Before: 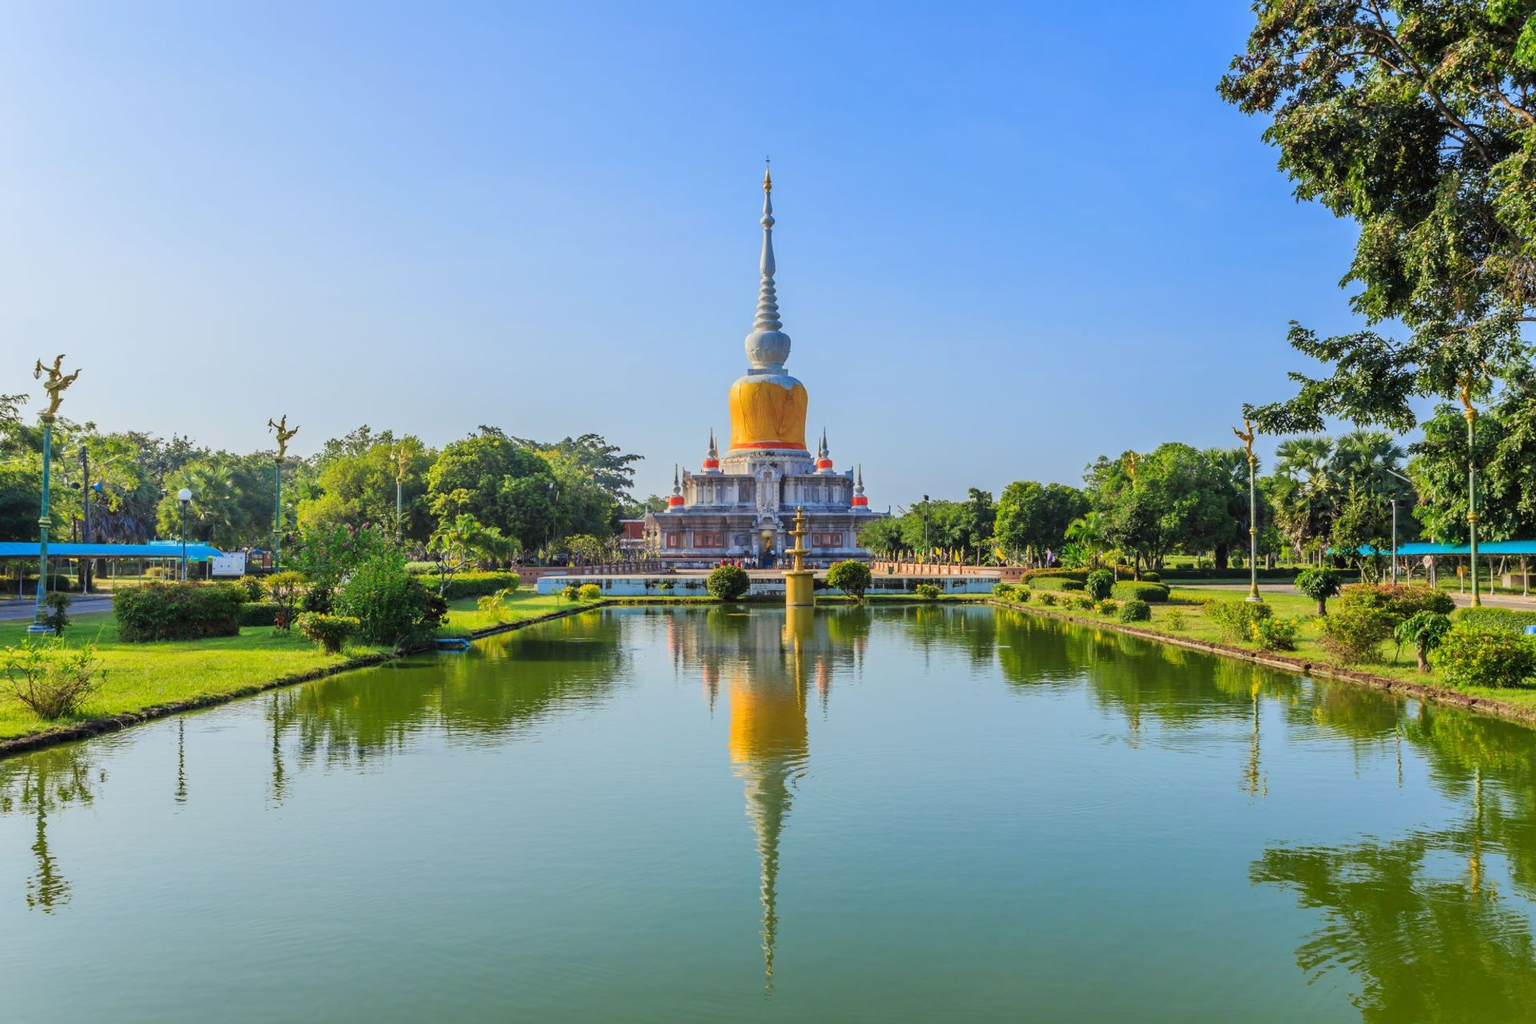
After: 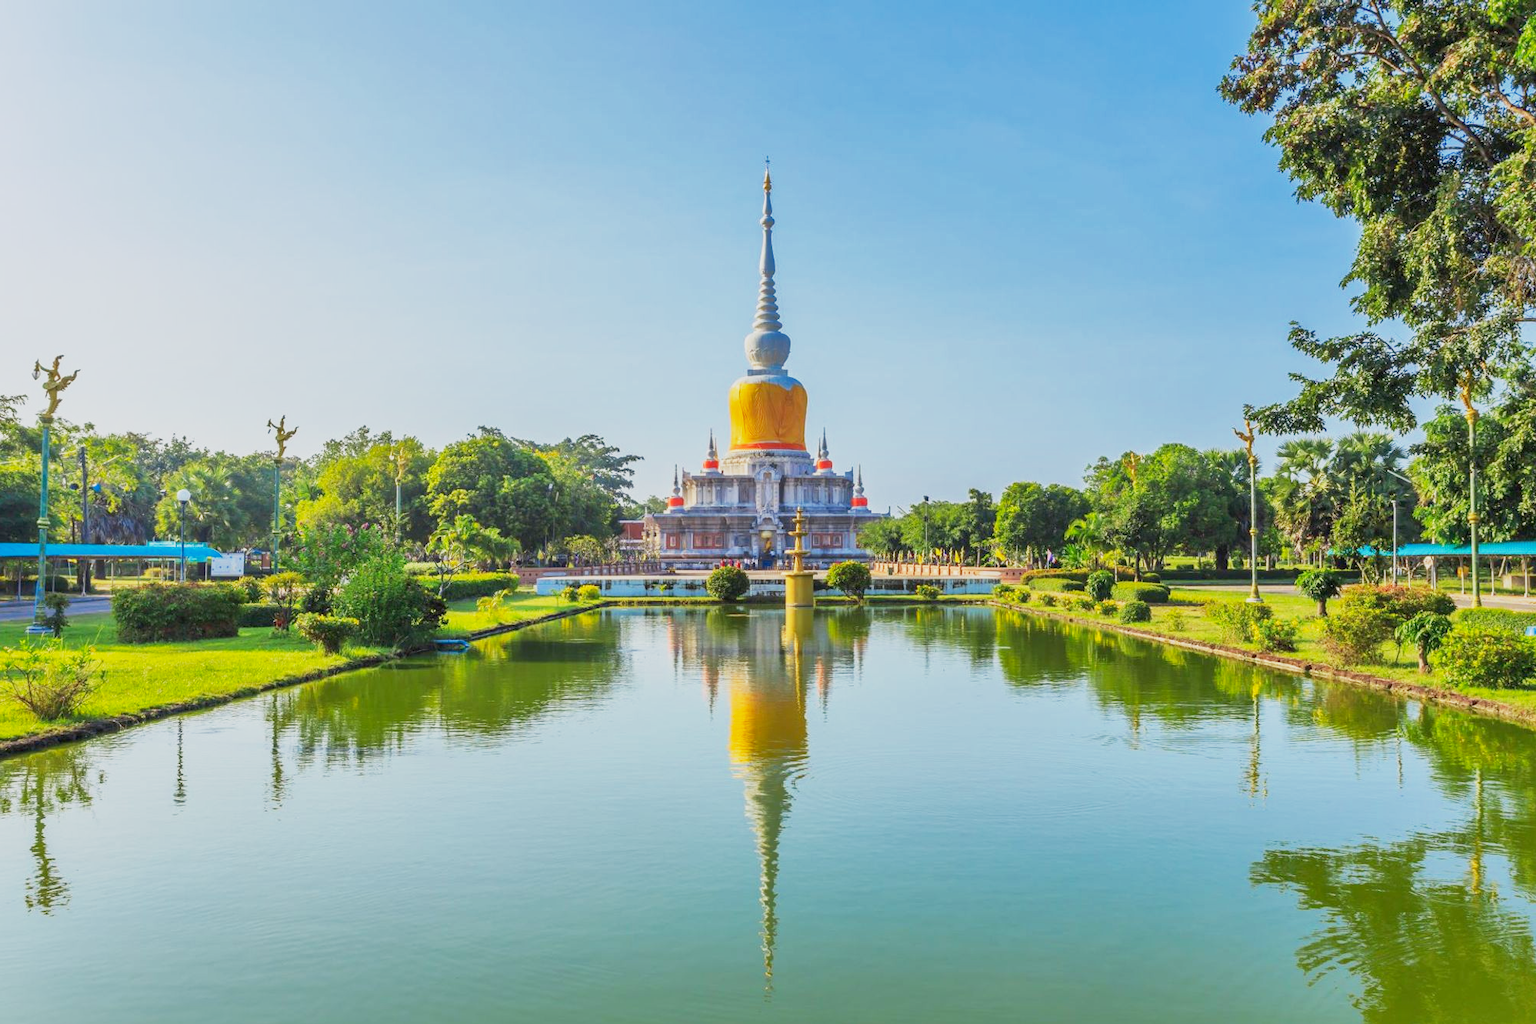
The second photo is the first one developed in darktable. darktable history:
exposure: exposure 0.203 EV, compensate exposure bias true, compensate highlight preservation false
crop and rotate: left 0.111%, bottom 0.008%
color zones: curves: ch0 [(0, 0.5) (0.143, 0.5) (0.286, 0.5) (0.429, 0.5) (0.571, 0.5) (0.714, 0.476) (0.857, 0.5) (1, 0.5)]; ch2 [(0, 0.5) (0.143, 0.5) (0.286, 0.5) (0.429, 0.5) (0.571, 0.5) (0.714, 0.487) (0.857, 0.5) (1, 0.5)]
base curve: curves: ch0 [(0, 0) (0.088, 0.125) (0.176, 0.251) (0.354, 0.501) (0.613, 0.749) (1, 0.877)], preserve colors none
shadows and highlights: on, module defaults
